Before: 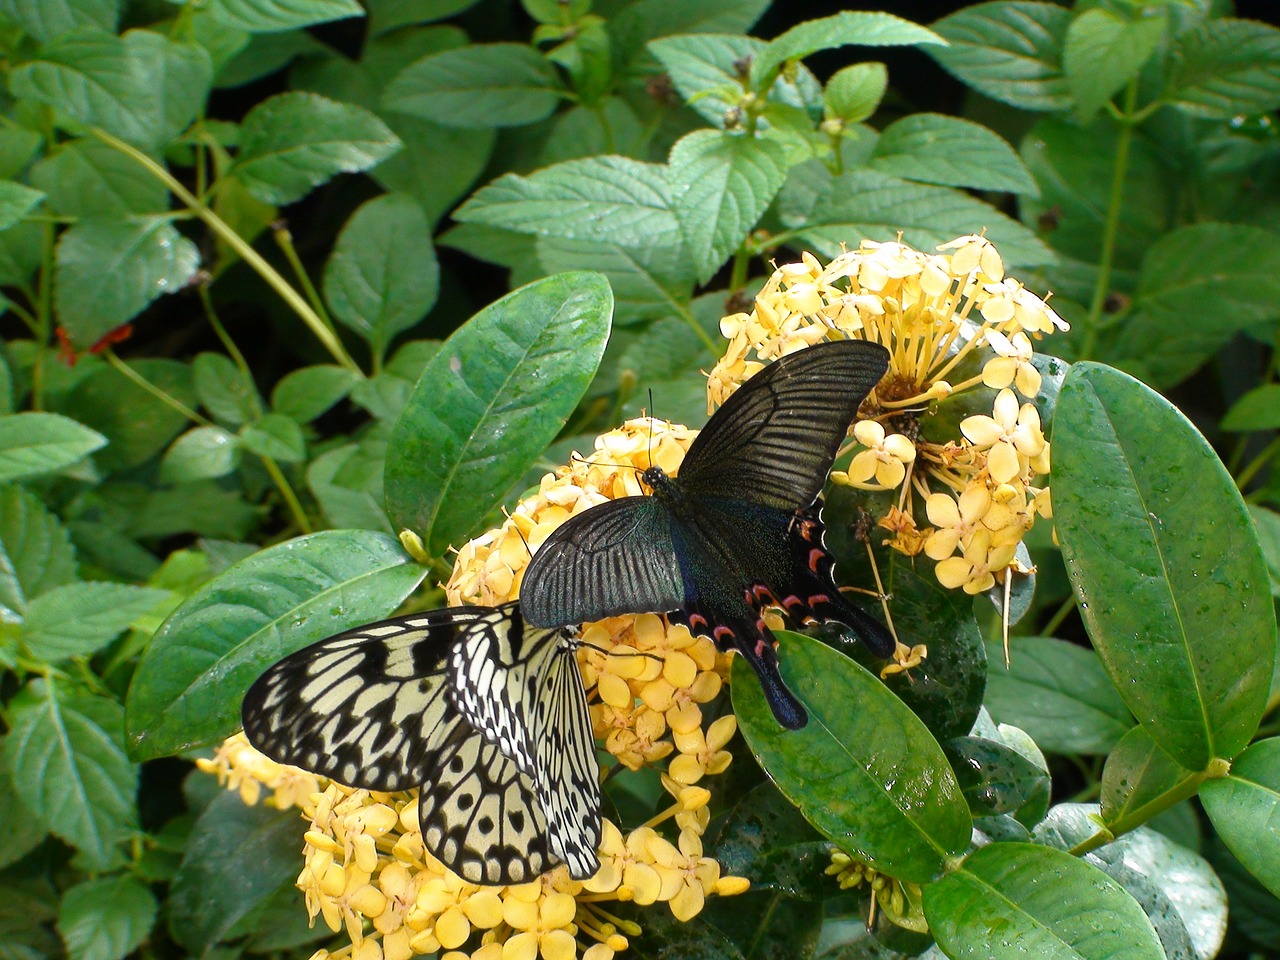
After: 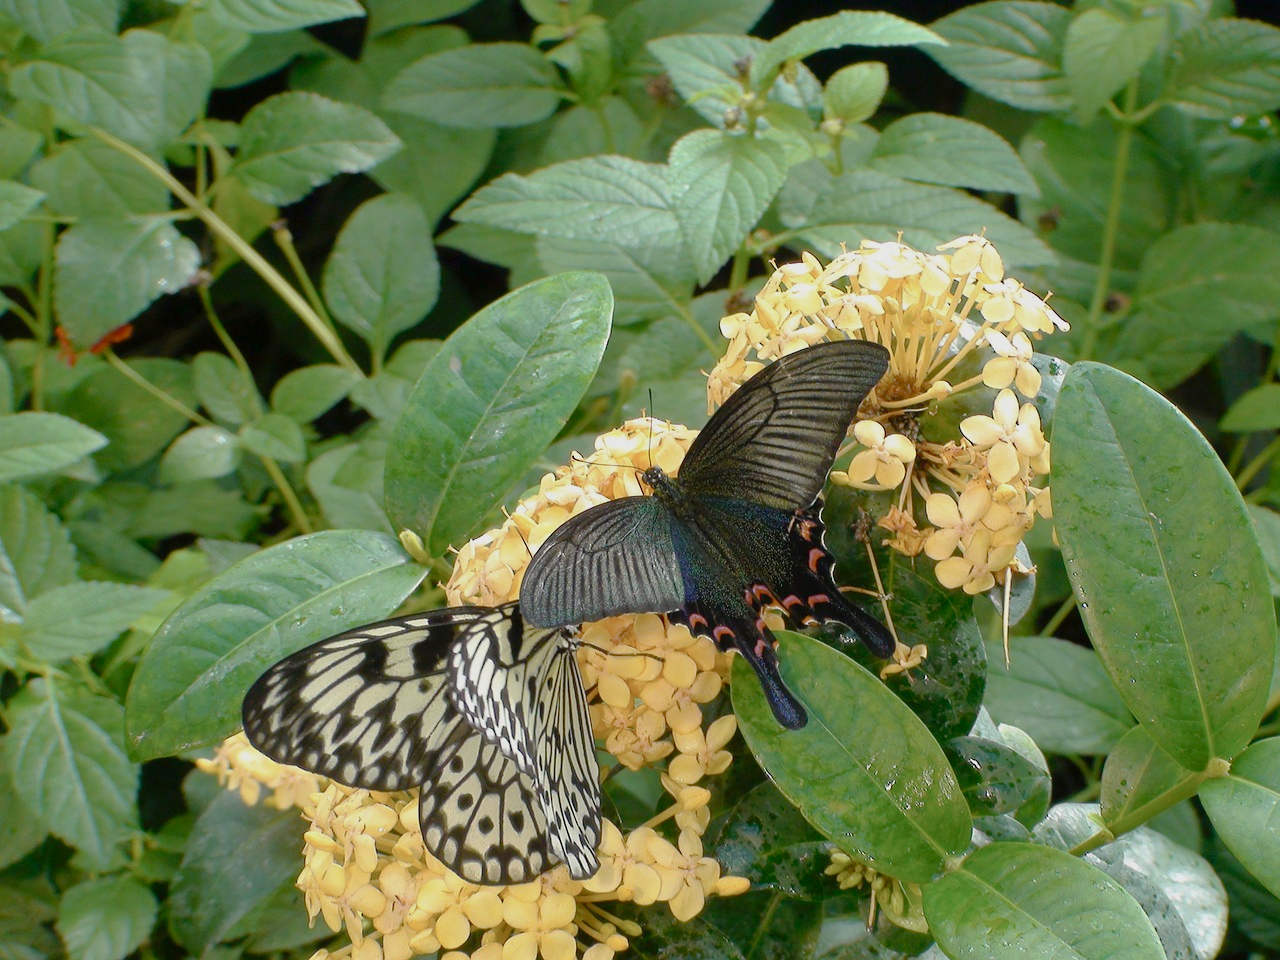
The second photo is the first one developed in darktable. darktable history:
exposure: exposure -0.285 EV, compensate highlight preservation false
tone curve: curves: ch0 [(0, 0) (0.004, 0.008) (0.077, 0.156) (0.169, 0.29) (0.774, 0.774) (1, 1)], preserve colors none
